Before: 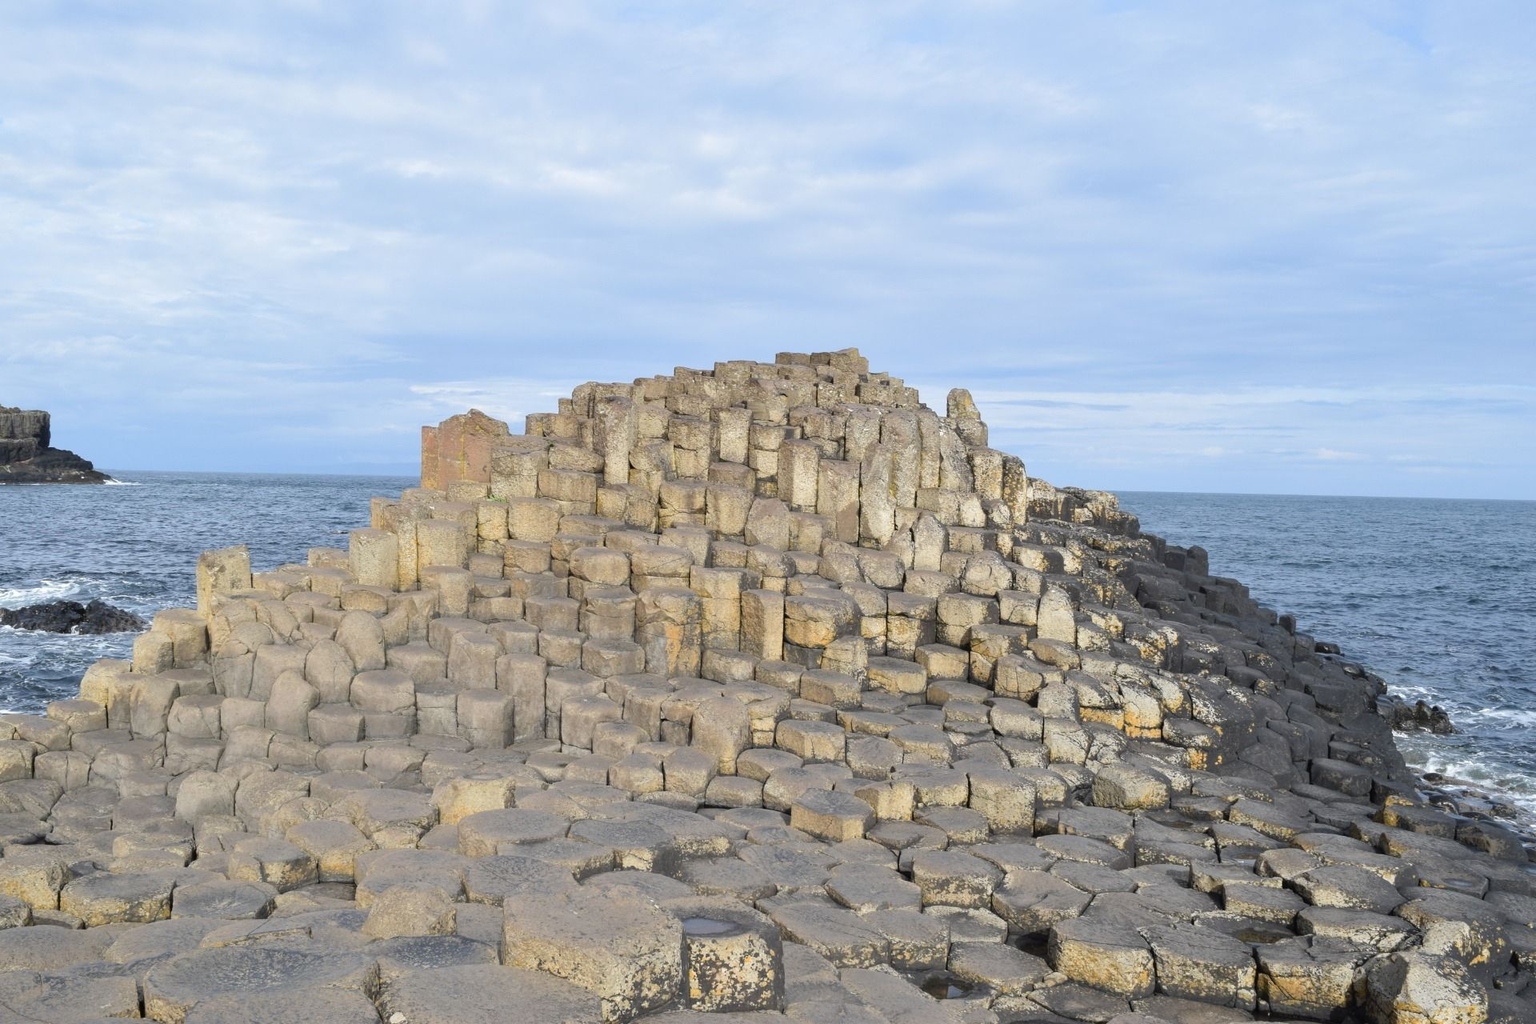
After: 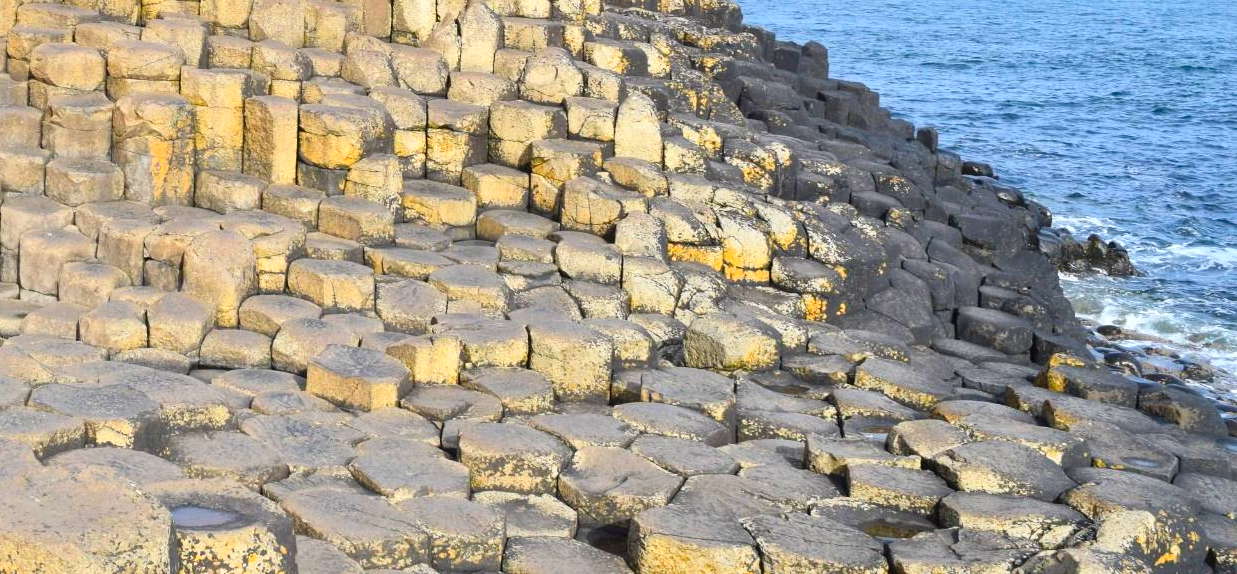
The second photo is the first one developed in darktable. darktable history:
local contrast: mode bilateral grid, contrast 20, coarseness 51, detail 127%, midtone range 0.2
contrast brightness saturation: contrast 0.195, brightness 0.205, saturation 0.787
crop and rotate: left 35.555%, top 50.136%, bottom 4.972%
